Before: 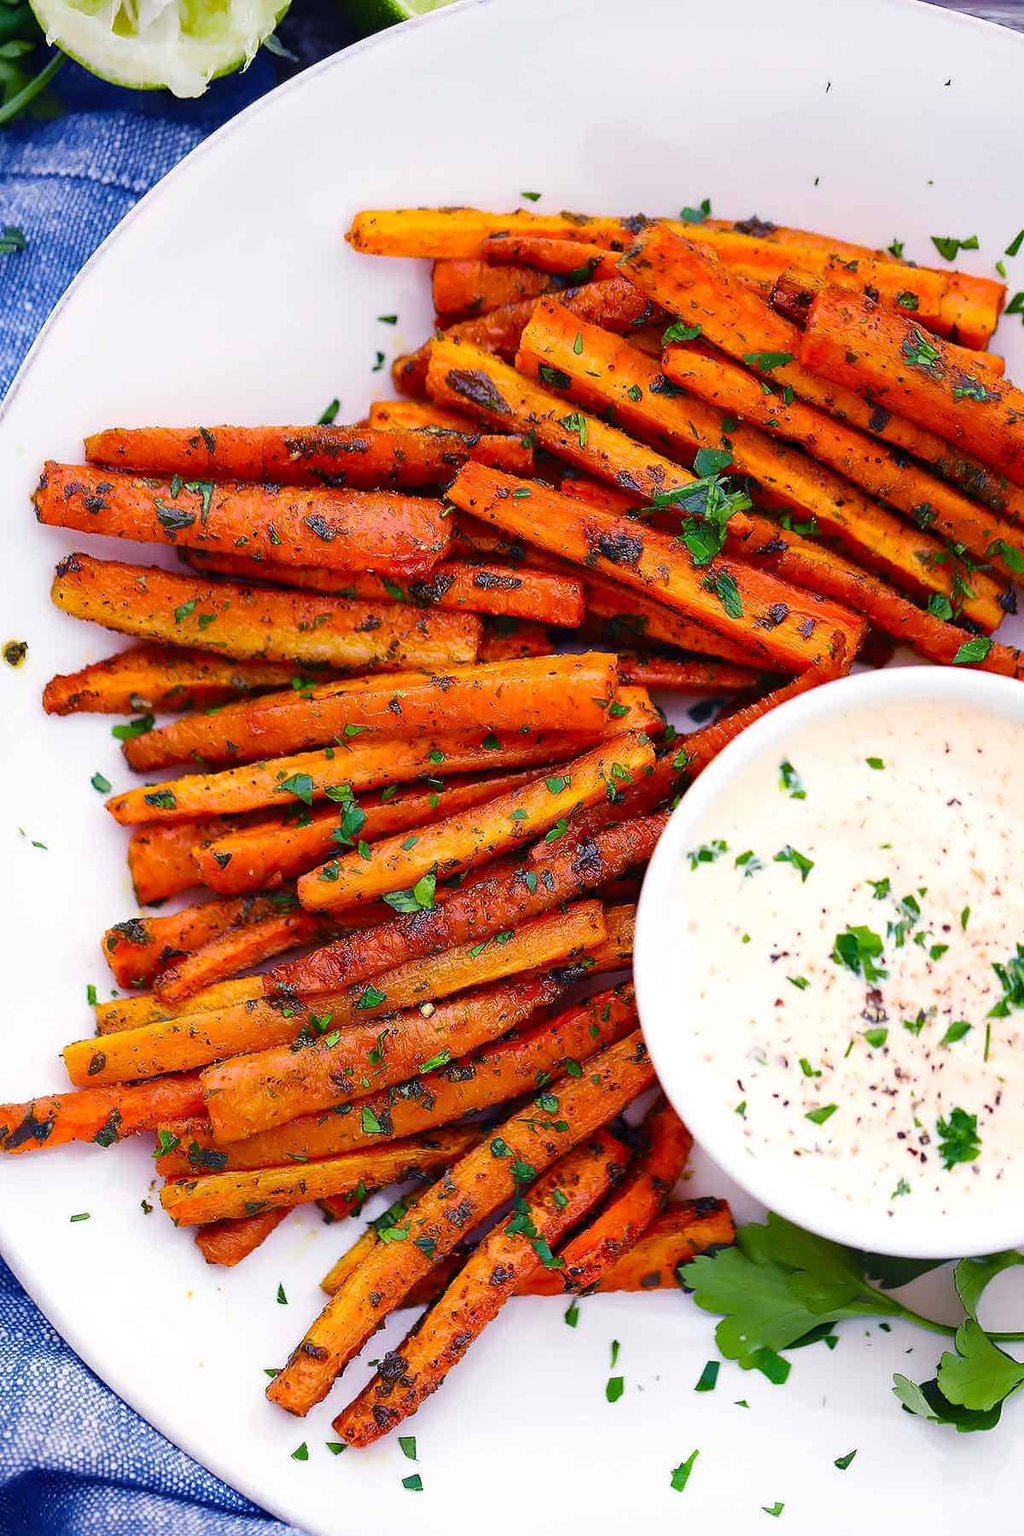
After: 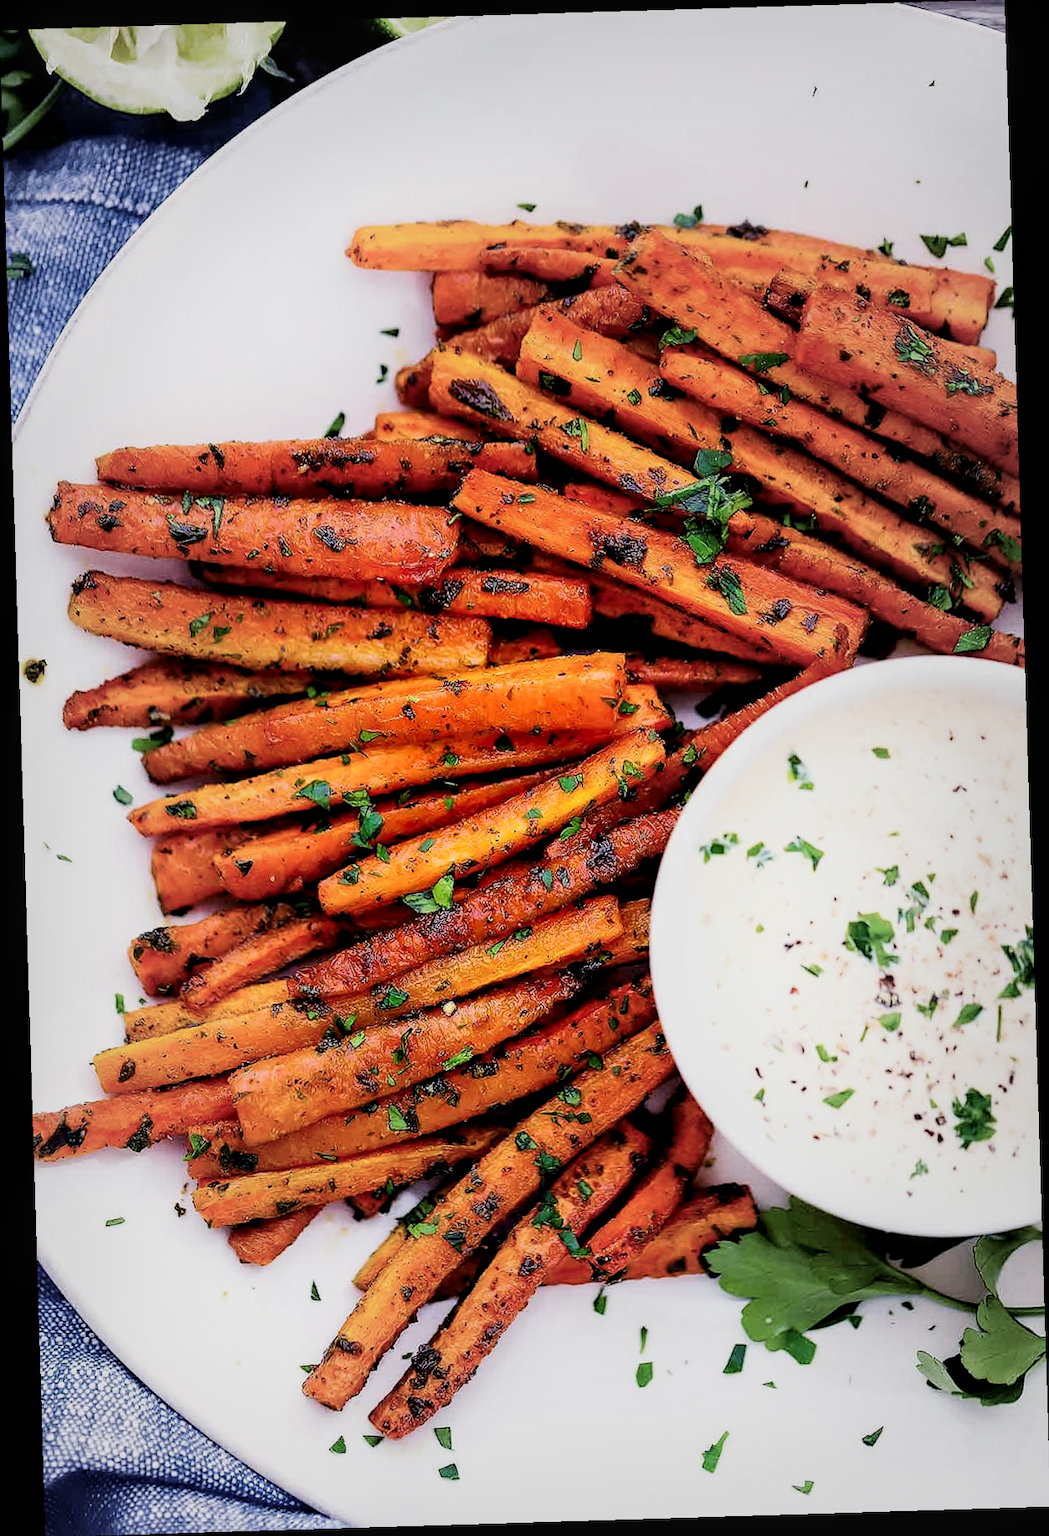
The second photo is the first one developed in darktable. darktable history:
vignetting: fall-off start 18.21%, fall-off radius 137.95%, brightness -0.207, center (-0.078, 0.066), width/height ratio 0.62, shape 0.59
rotate and perspective: rotation -1.75°, automatic cropping off
shadows and highlights: shadows -24.28, highlights 49.77, soften with gaussian
local contrast: highlights 83%, shadows 81%
filmic rgb: black relative exposure -5 EV, hardness 2.88, contrast 1.4, highlights saturation mix -30%
